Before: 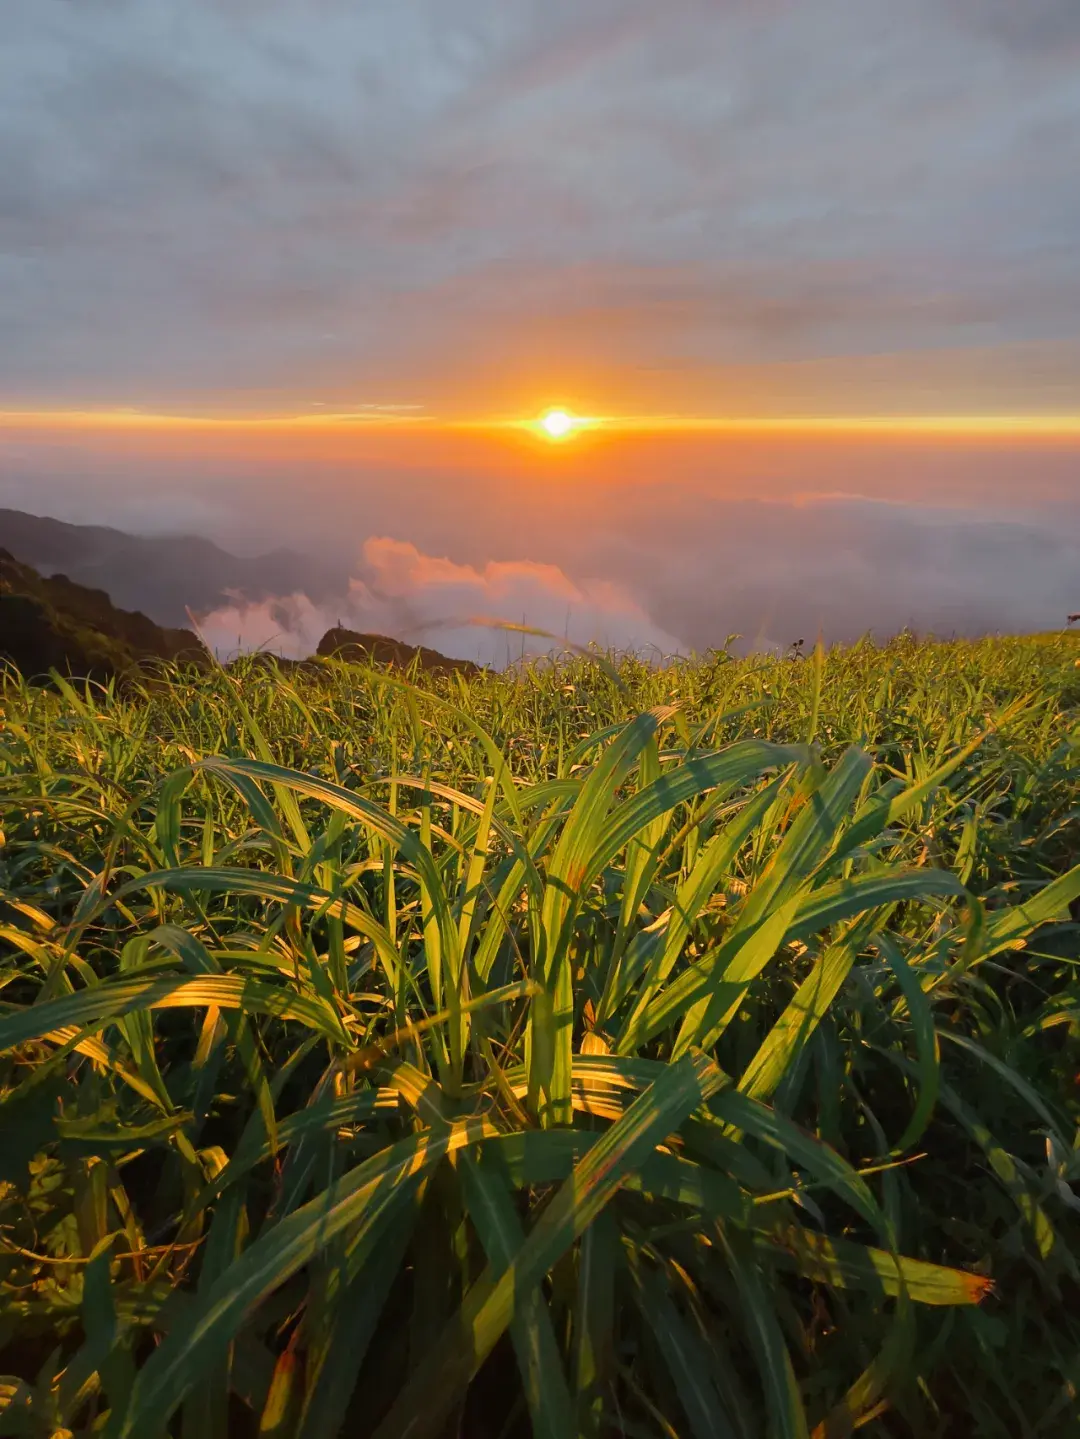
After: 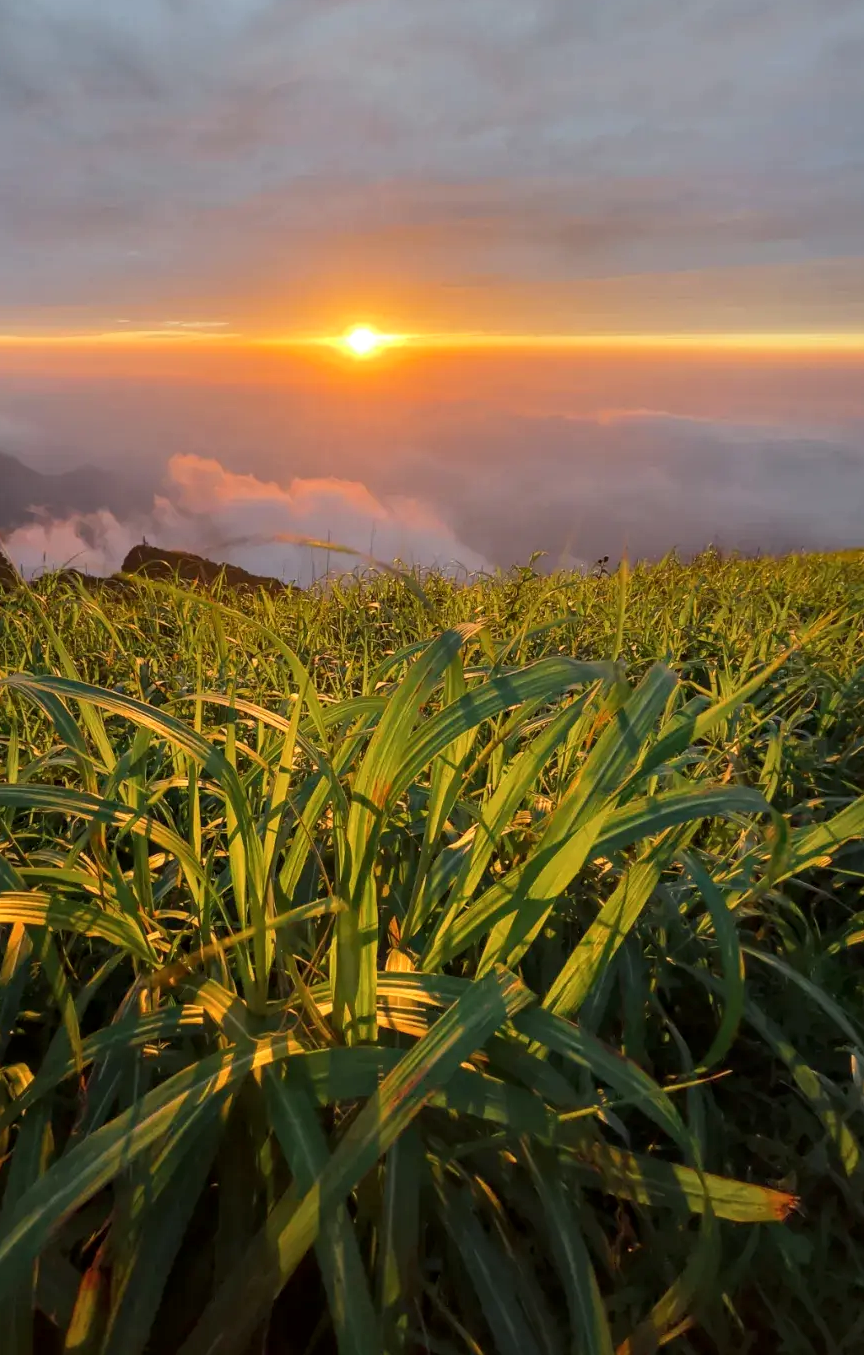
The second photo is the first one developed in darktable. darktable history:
crop and rotate: left 18.062%, top 5.792%, right 1.852%
local contrast: on, module defaults
